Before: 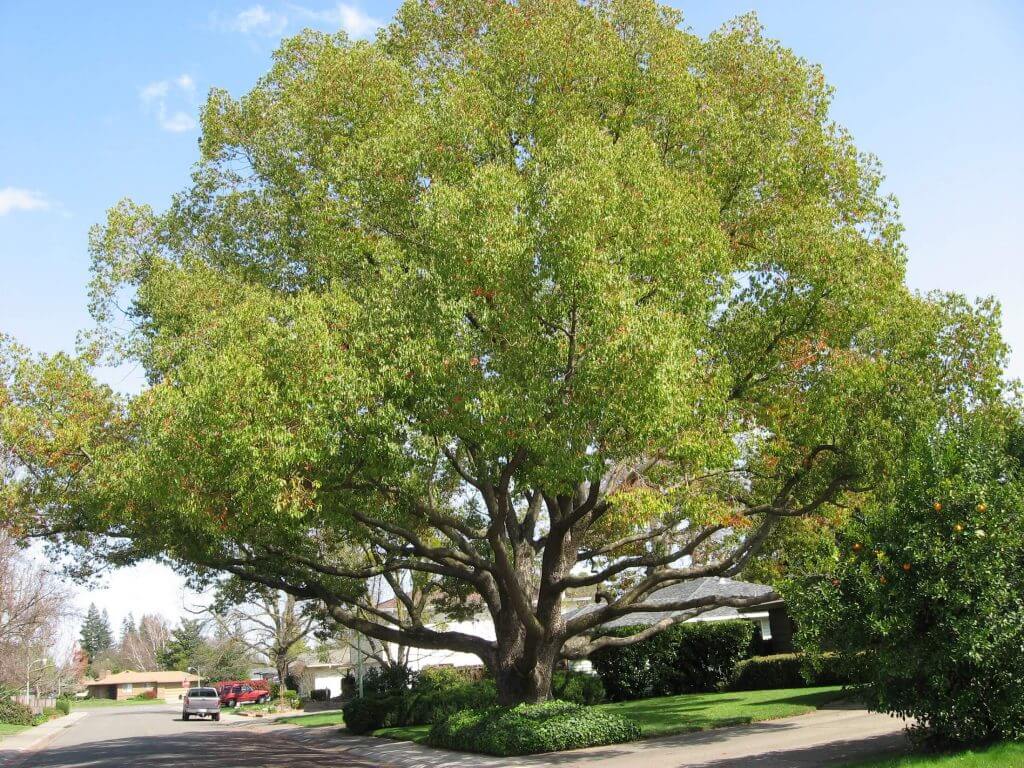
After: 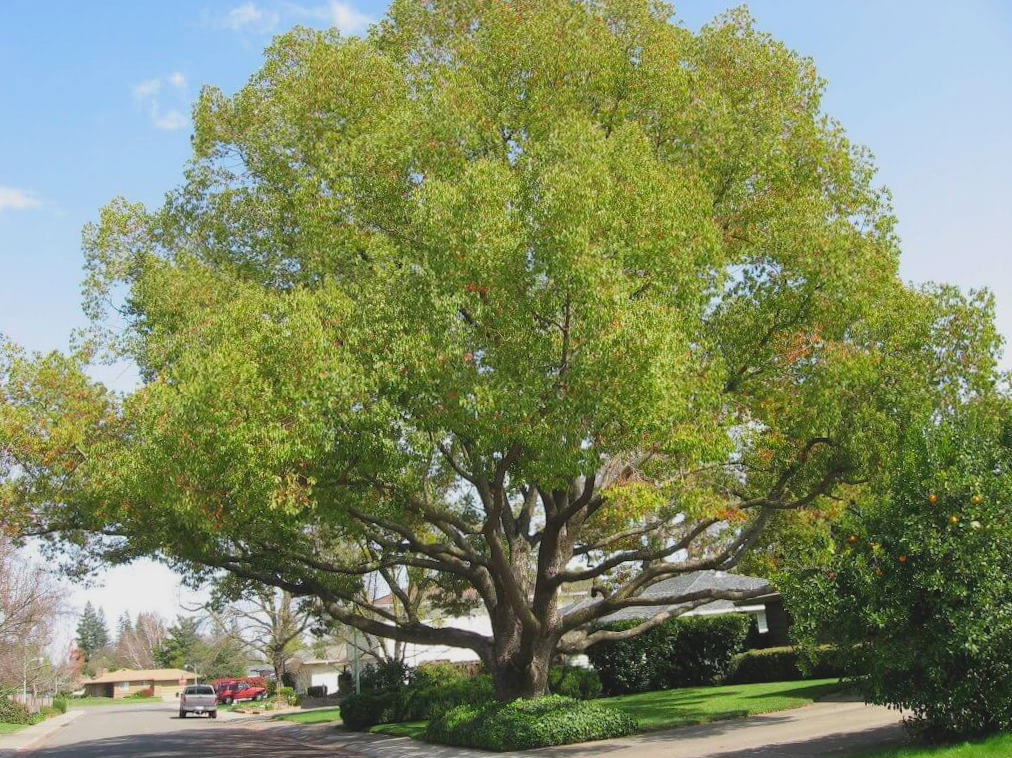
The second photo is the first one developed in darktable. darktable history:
lowpass: radius 0.1, contrast 0.85, saturation 1.1, unbound 0
contrast brightness saturation: saturation -0.05
rotate and perspective: rotation -0.45°, automatic cropping original format, crop left 0.008, crop right 0.992, crop top 0.012, crop bottom 0.988
